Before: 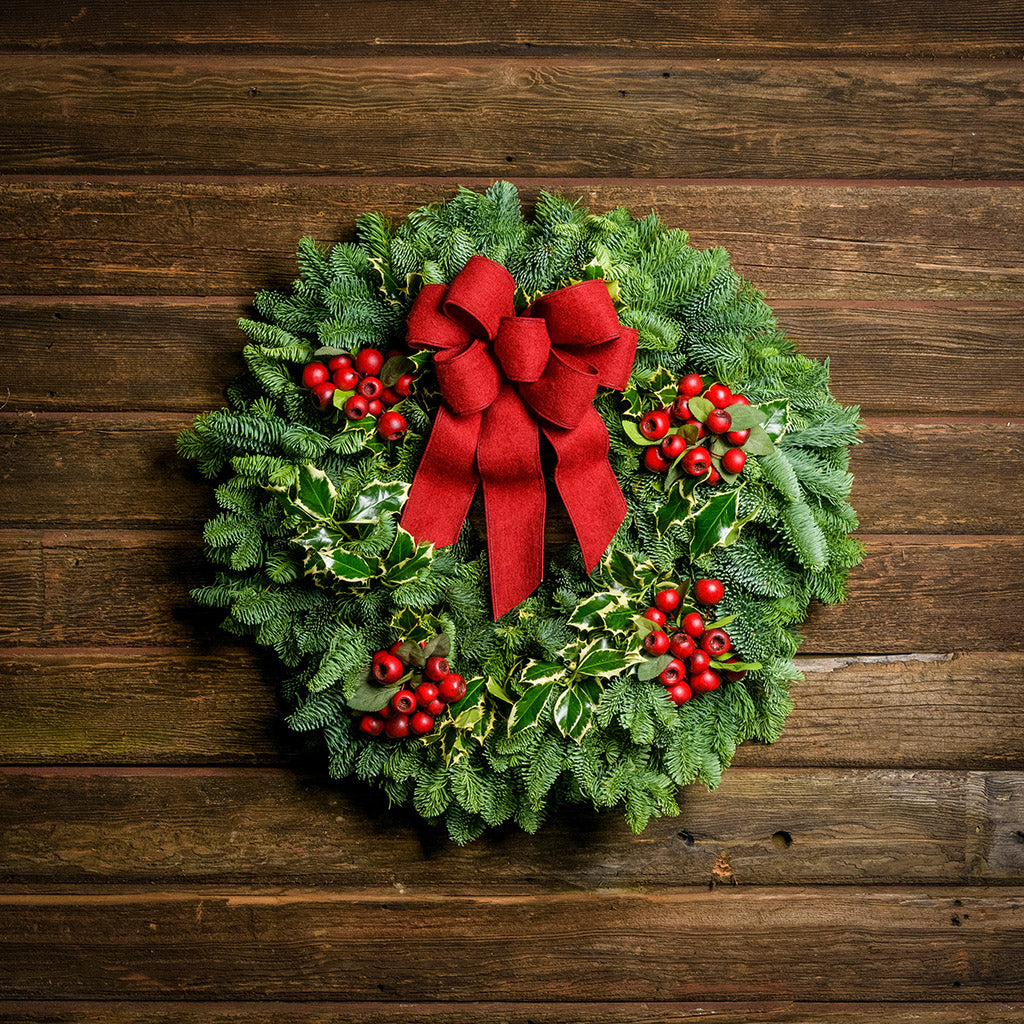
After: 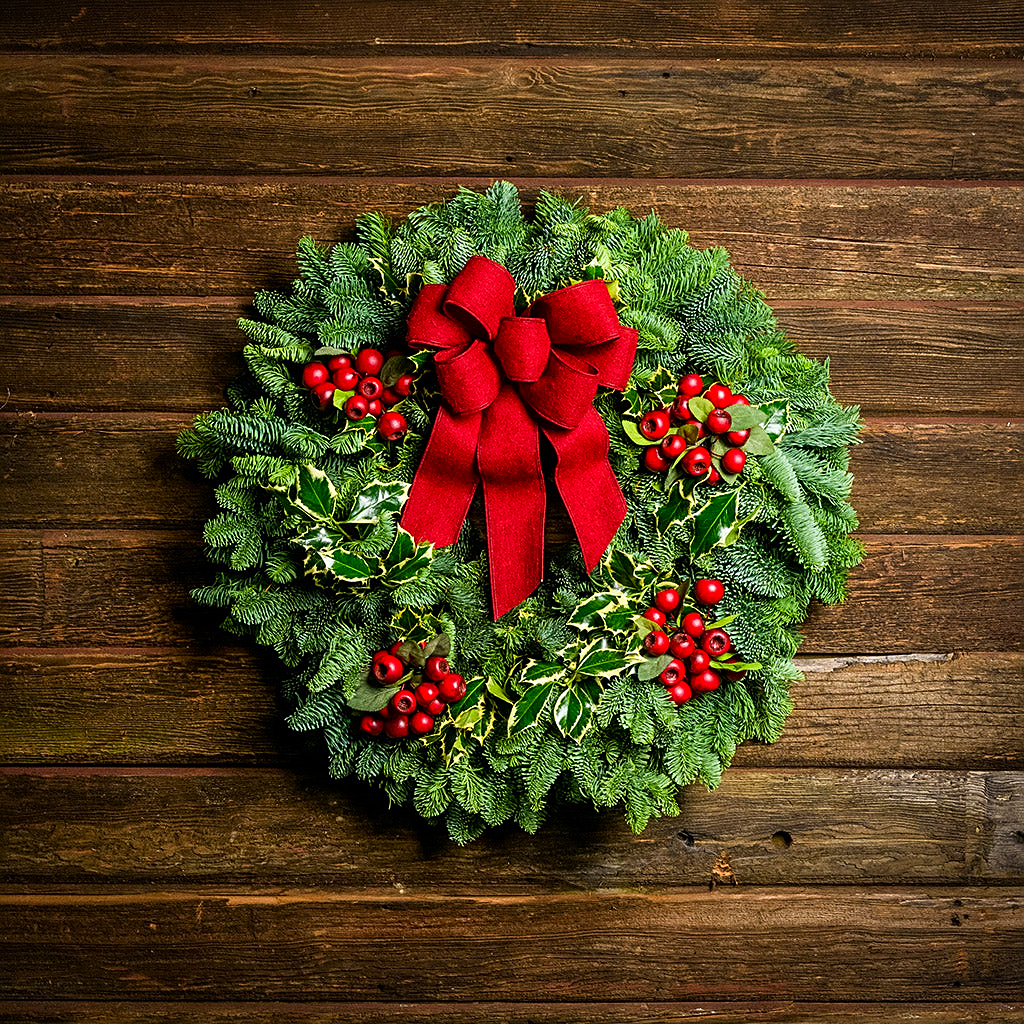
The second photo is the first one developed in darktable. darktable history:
sharpen: on, module defaults
contrast brightness saturation: contrast 0.08, saturation 0.2
rgb curve: curves: ch0 [(0, 0) (0.078, 0.051) (0.929, 0.956) (1, 1)], compensate middle gray true
